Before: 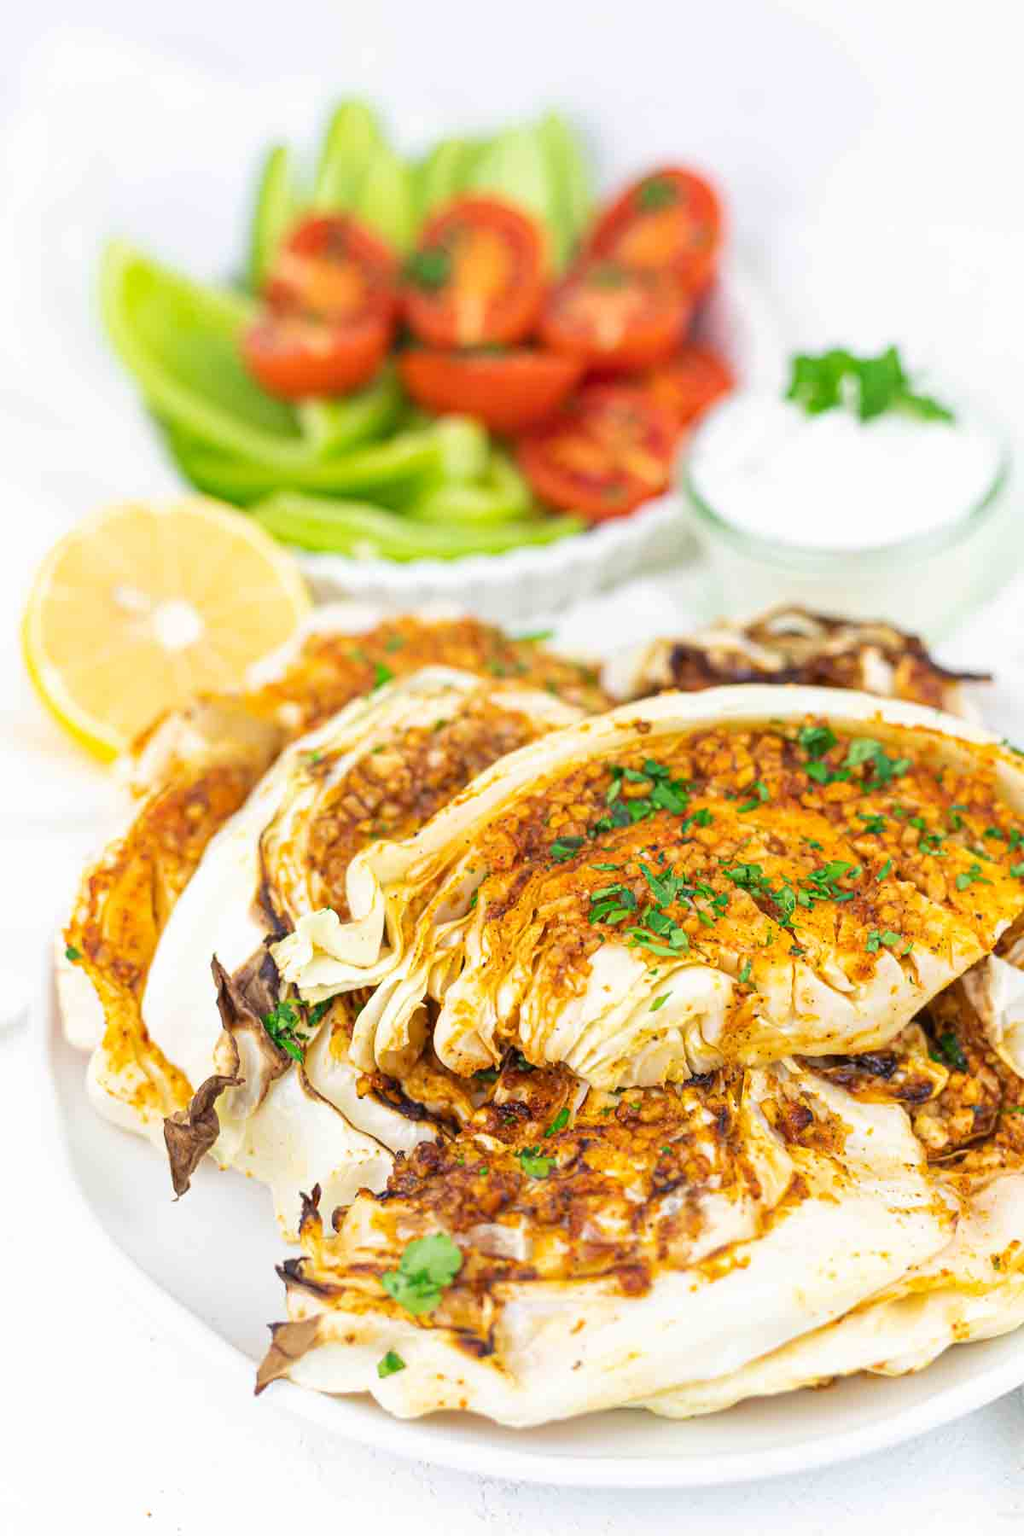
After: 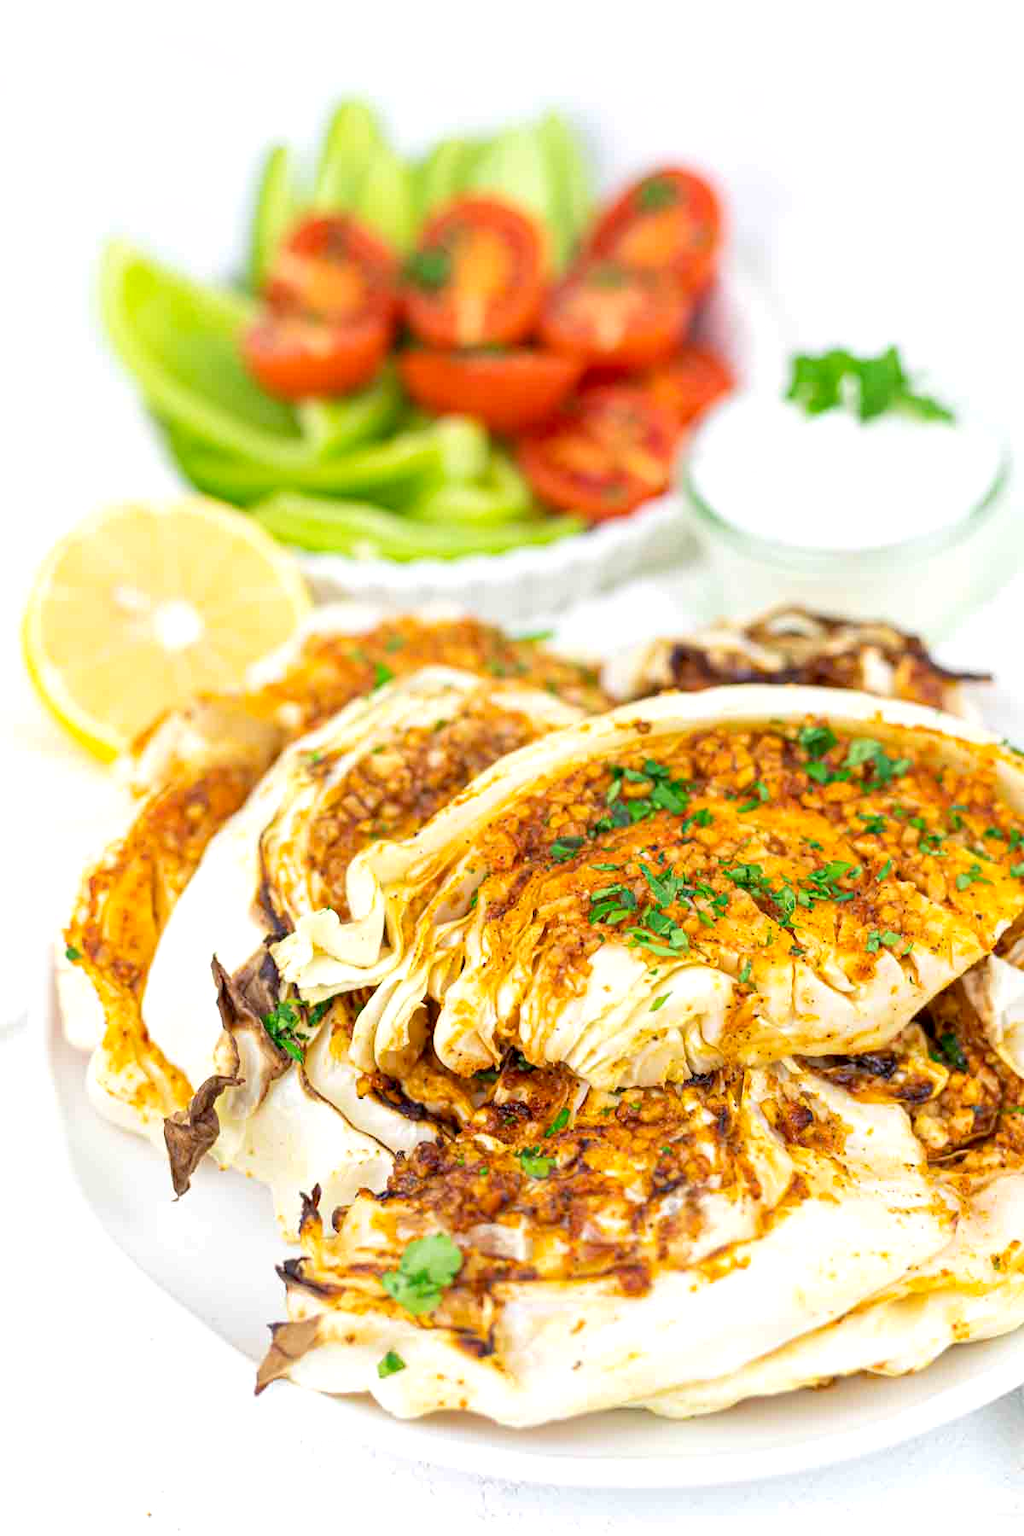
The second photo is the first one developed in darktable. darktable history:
exposure: black level correction 0.007, exposure 0.158 EV, compensate highlight preservation false
